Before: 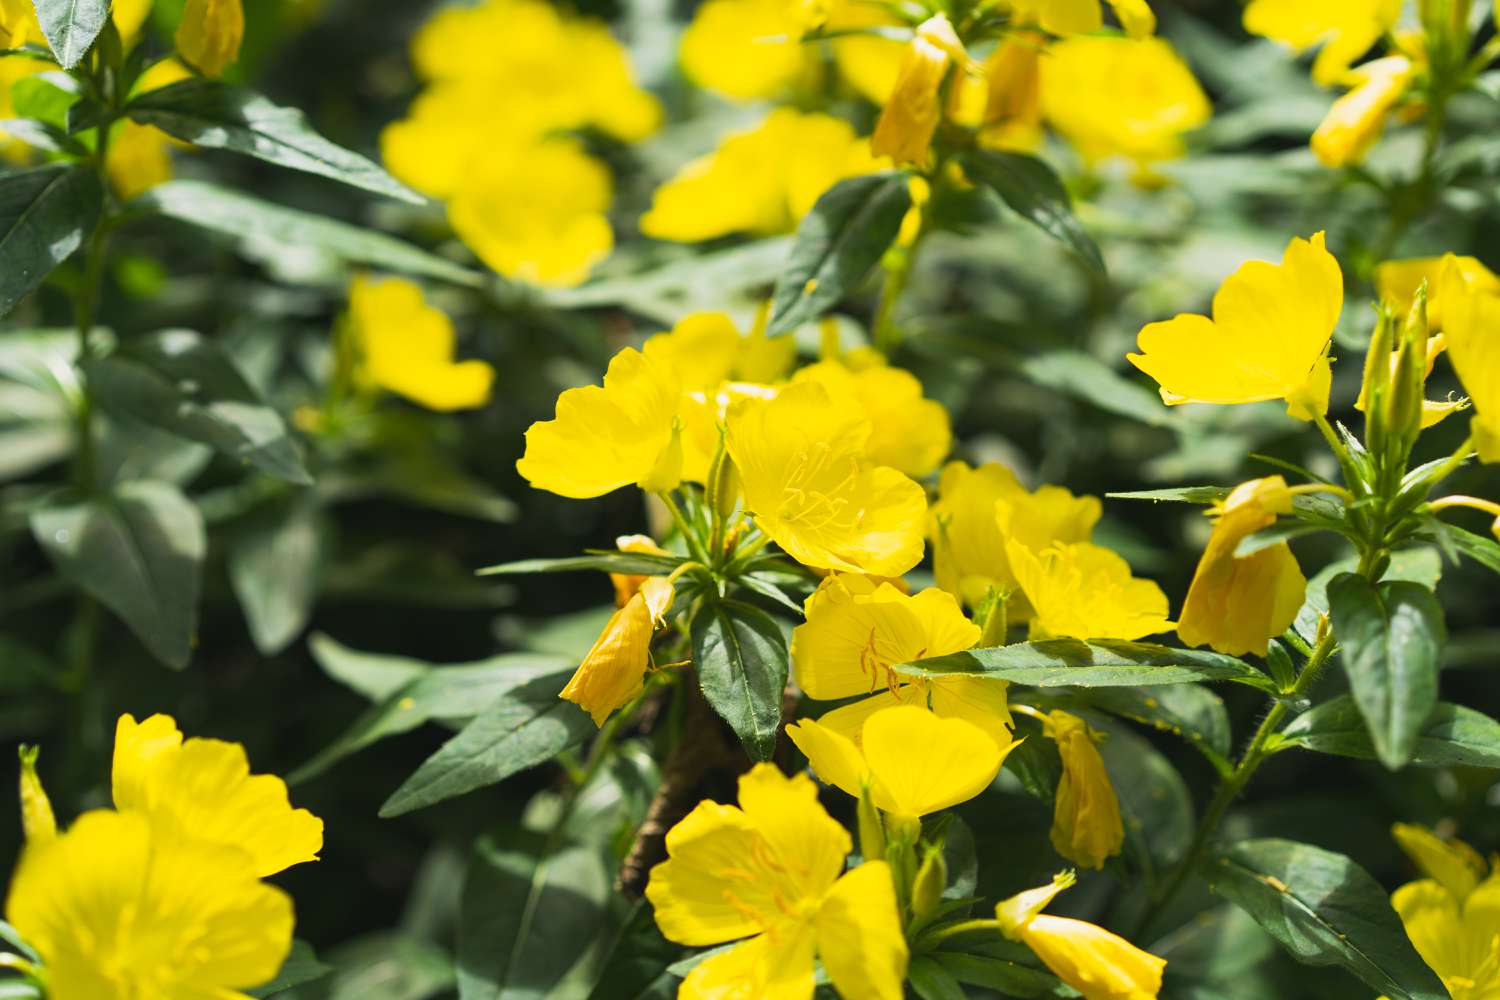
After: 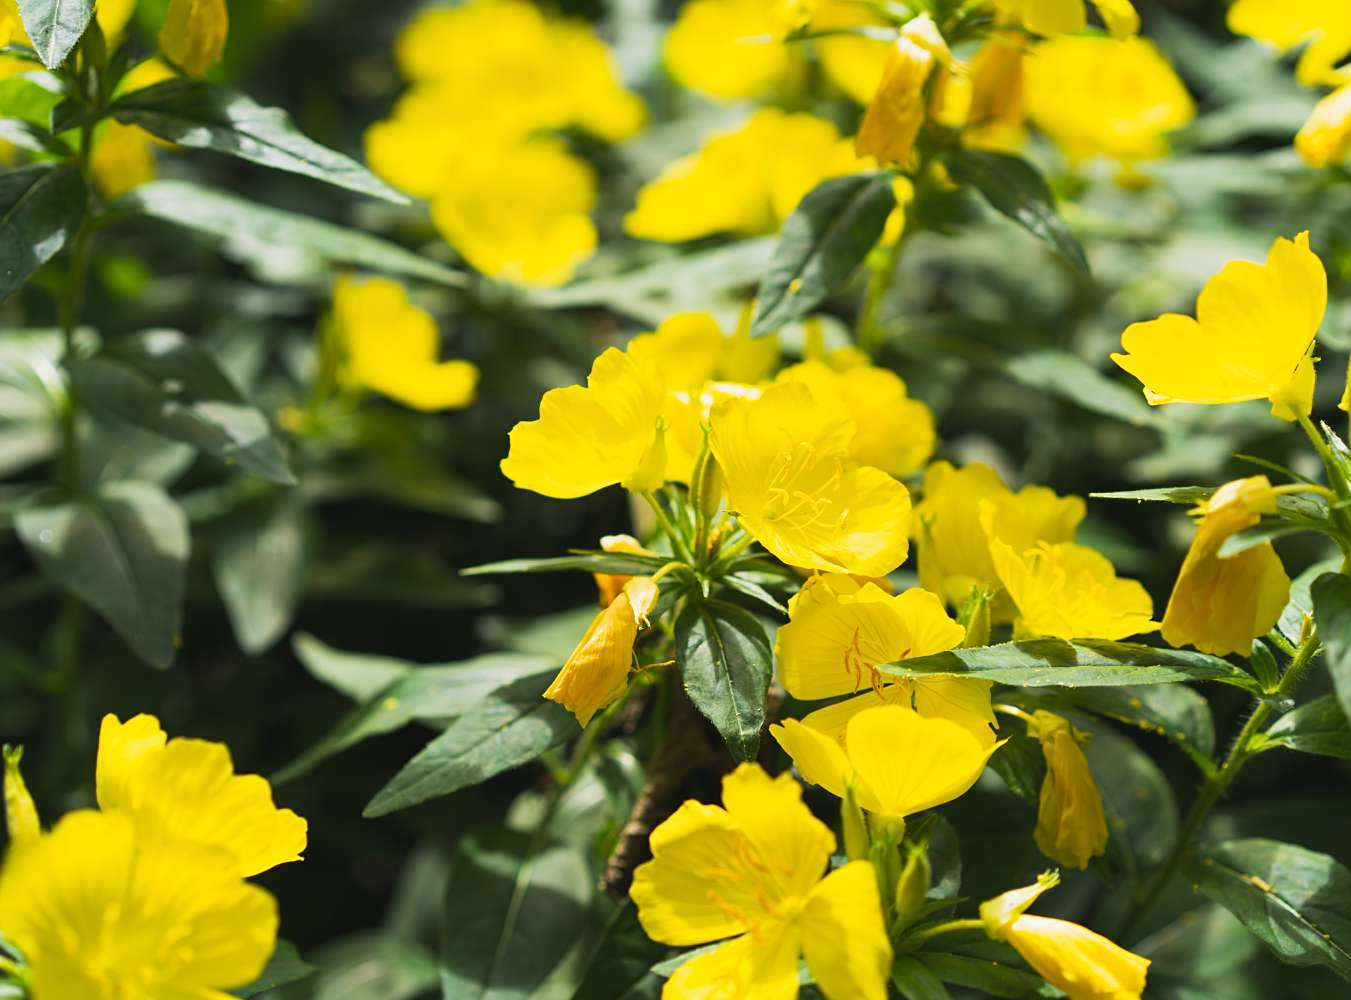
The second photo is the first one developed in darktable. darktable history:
crop and rotate: left 1.088%, right 8.807%
sharpen: amount 0.2
